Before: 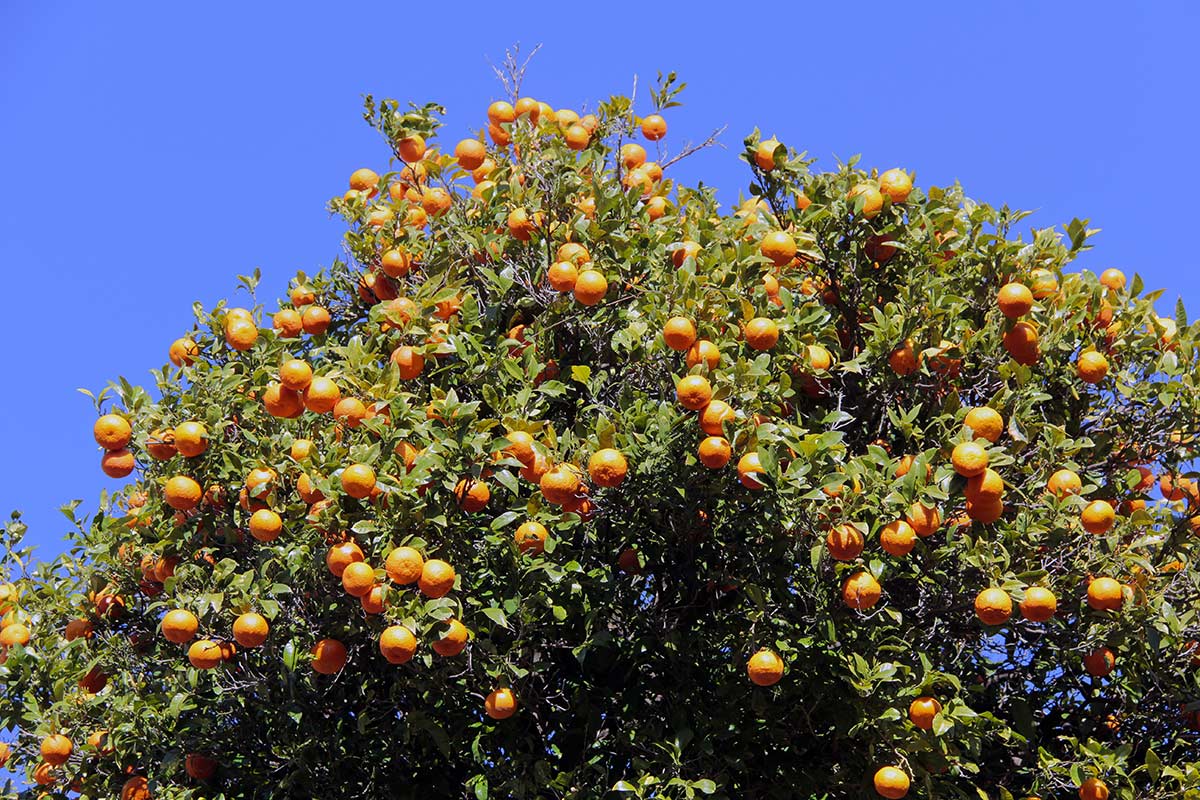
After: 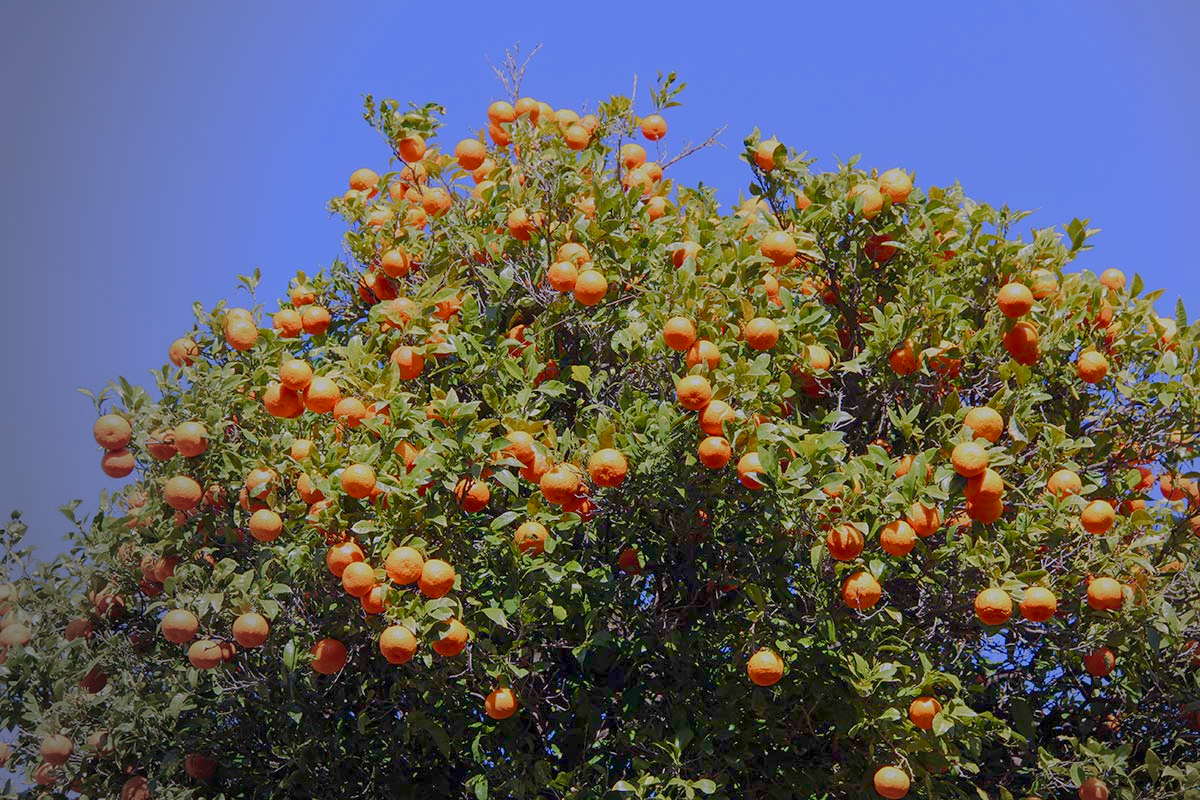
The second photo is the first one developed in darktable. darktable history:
color balance rgb: shadows lift › chroma 1%, shadows lift › hue 113°, highlights gain › chroma 0.2%, highlights gain › hue 333°, perceptual saturation grading › global saturation 20%, perceptual saturation grading › highlights -50%, perceptual saturation grading › shadows 25%, contrast -30%
vignetting: fall-off start 73.57%, center (0.22, -0.235)
